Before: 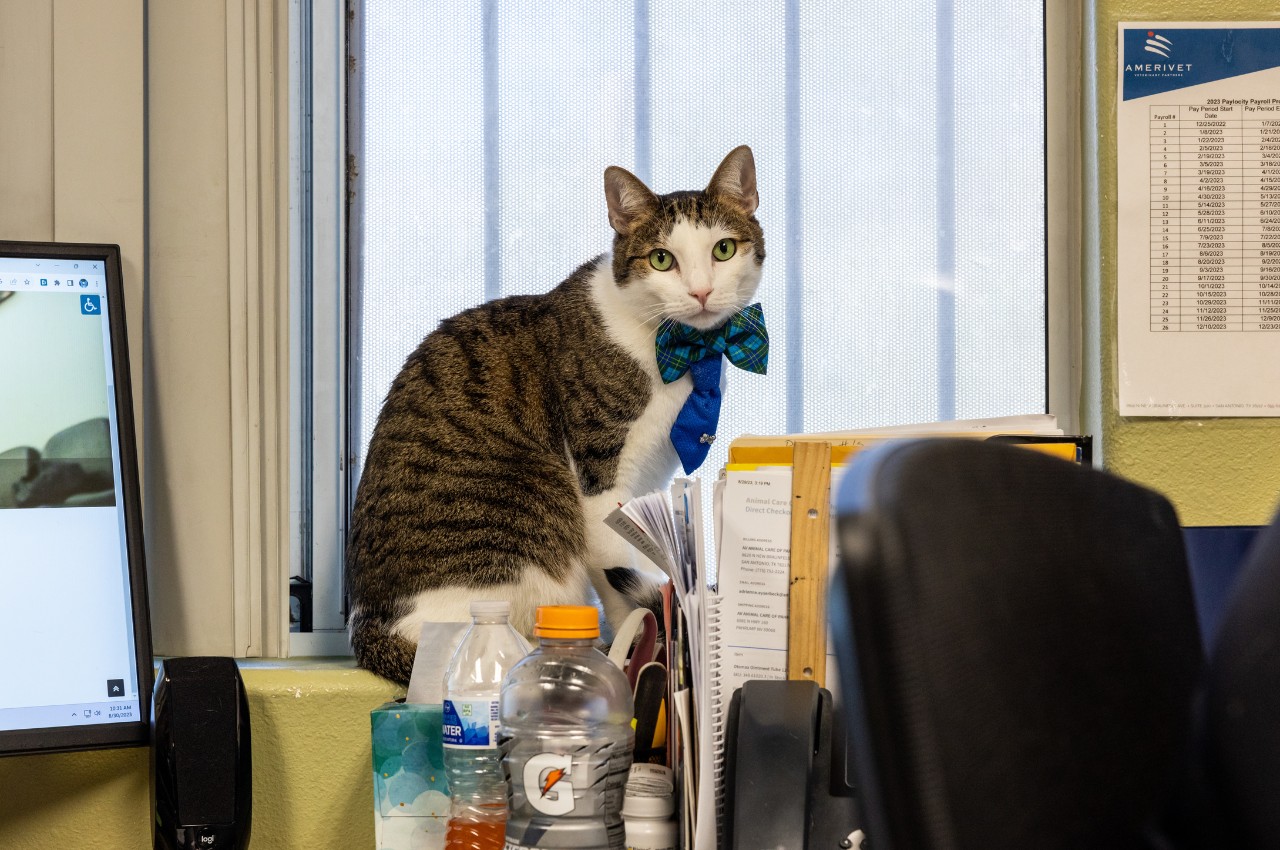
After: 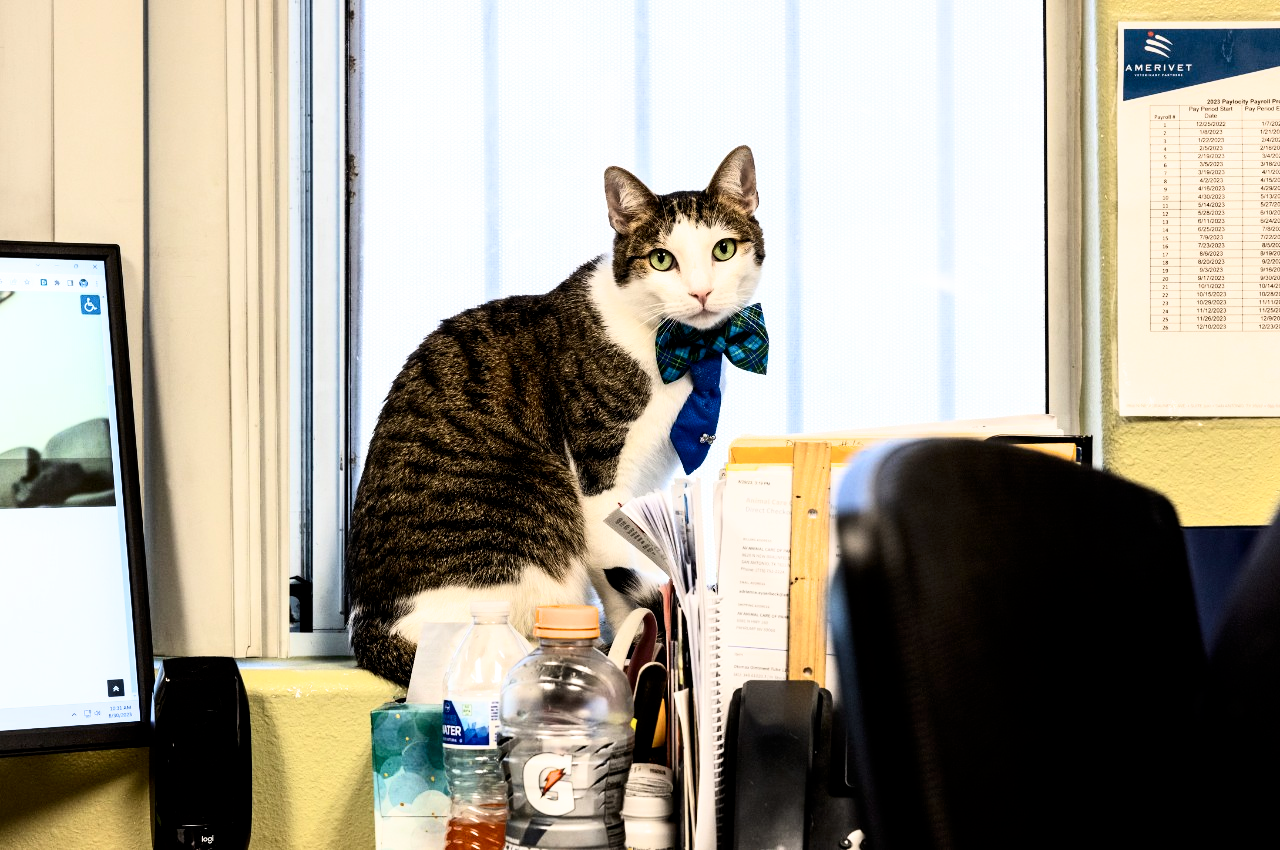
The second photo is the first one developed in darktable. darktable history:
filmic rgb: black relative exposure -4.91 EV, white relative exposure 2.84 EV, hardness 3.7
contrast brightness saturation: contrast 0.28
exposure: exposure 0.559 EV, compensate highlight preservation false
